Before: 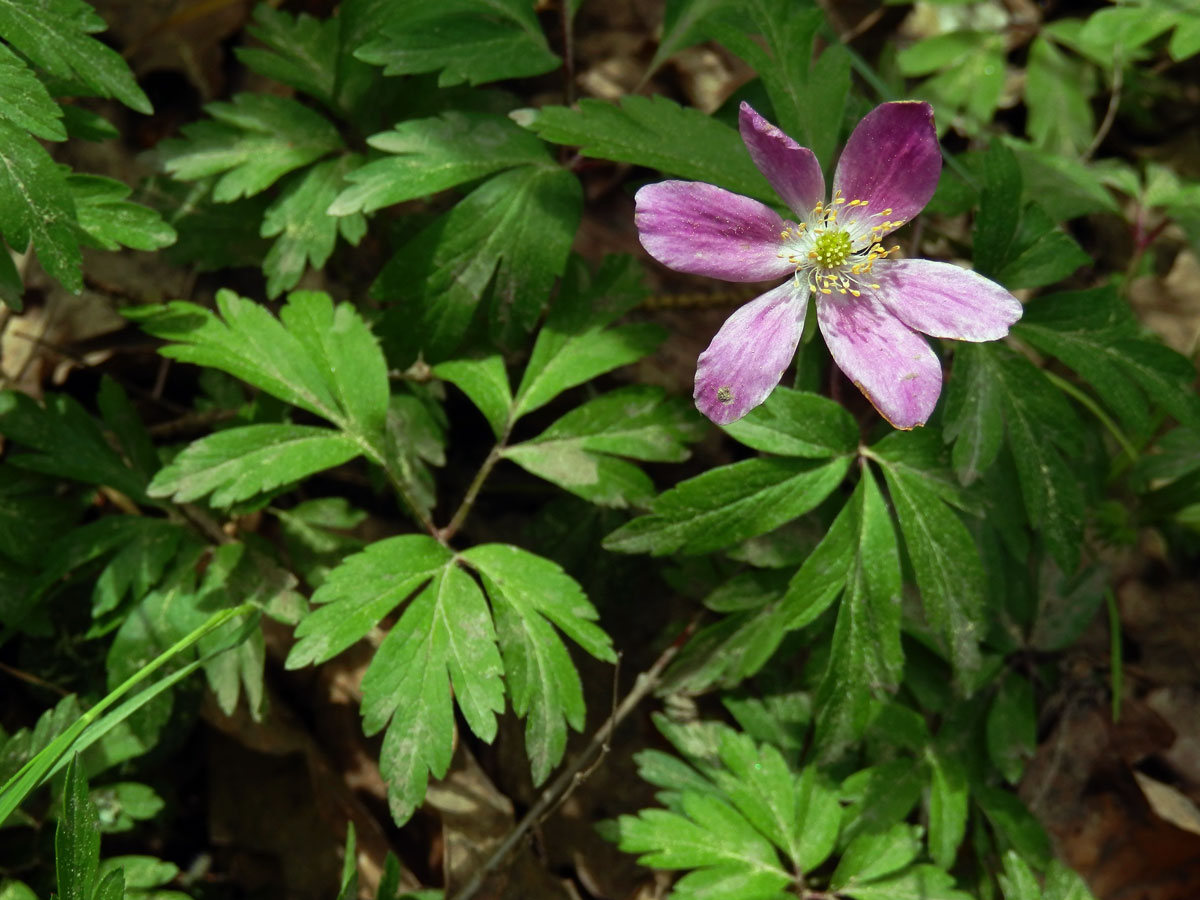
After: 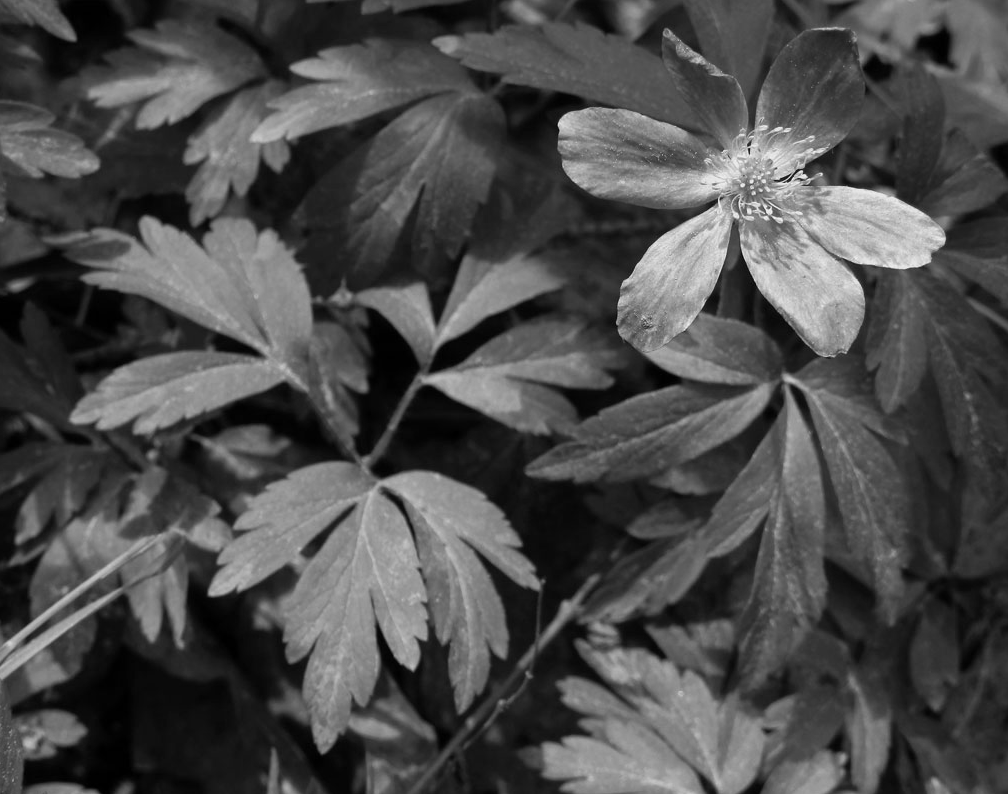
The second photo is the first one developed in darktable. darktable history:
monochrome: a 73.58, b 64.21
crop: left 6.446%, top 8.188%, right 9.538%, bottom 3.548%
